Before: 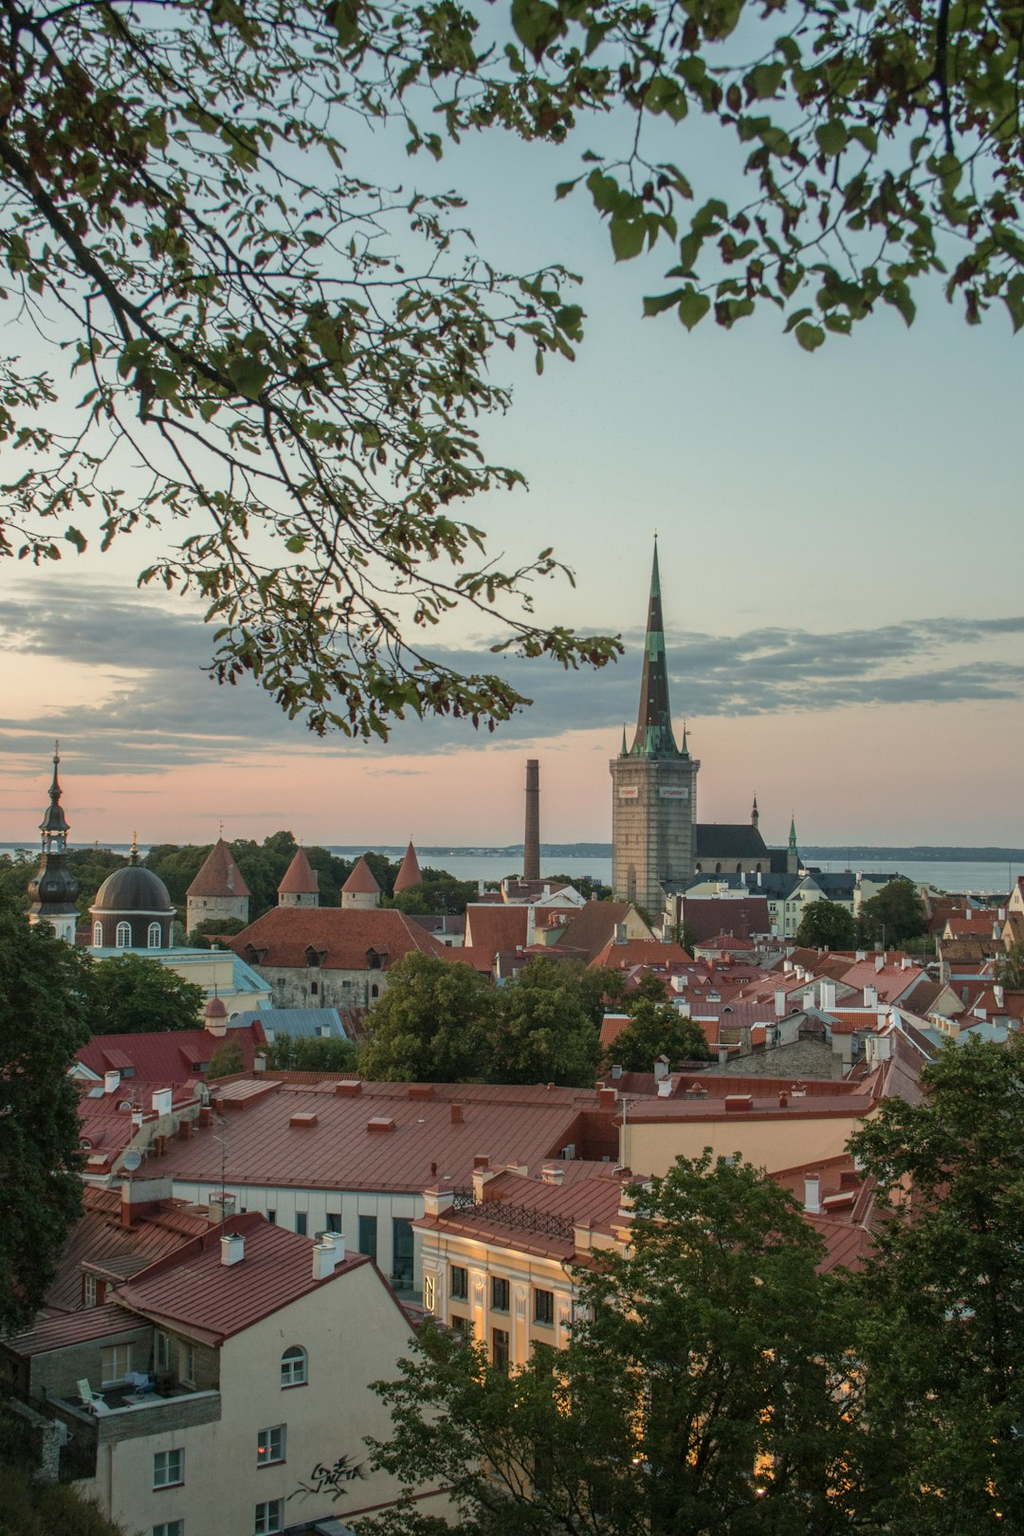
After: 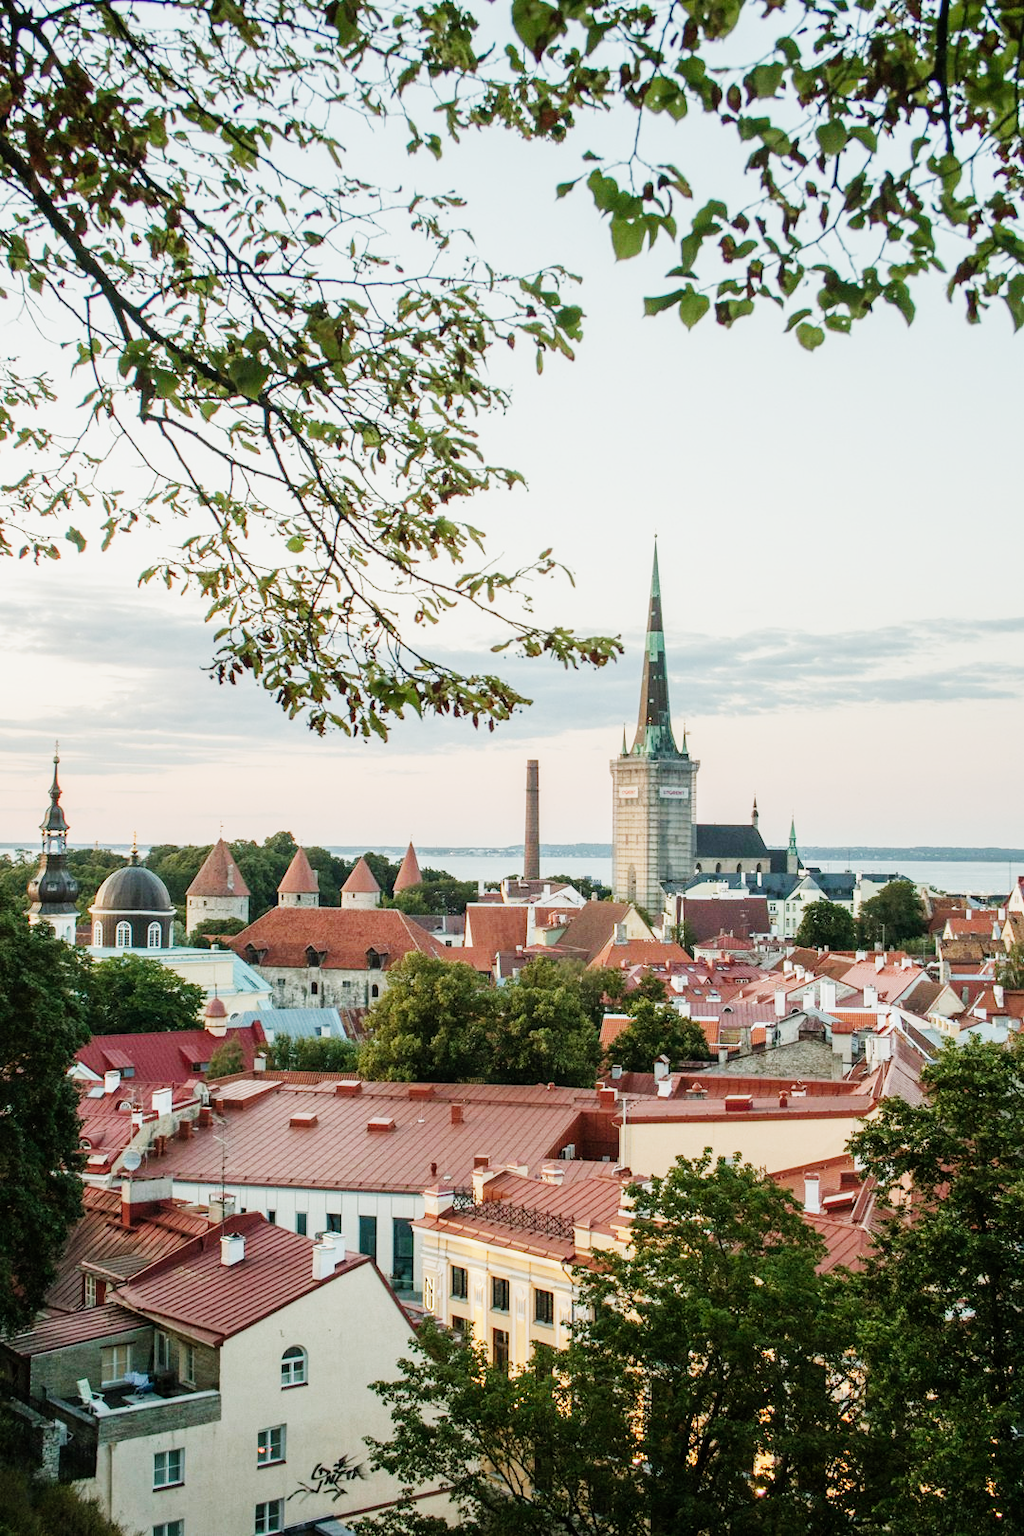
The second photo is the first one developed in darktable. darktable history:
exposure: black level correction 0, exposure 1.45 EV, compensate exposure bias true, compensate highlight preservation false
tone equalizer: on, module defaults
sigmoid: contrast 1.8, skew -0.2, preserve hue 0%, red attenuation 0.1, red rotation 0.035, green attenuation 0.1, green rotation -0.017, blue attenuation 0.15, blue rotation -0.052, base primaries Rec2020
